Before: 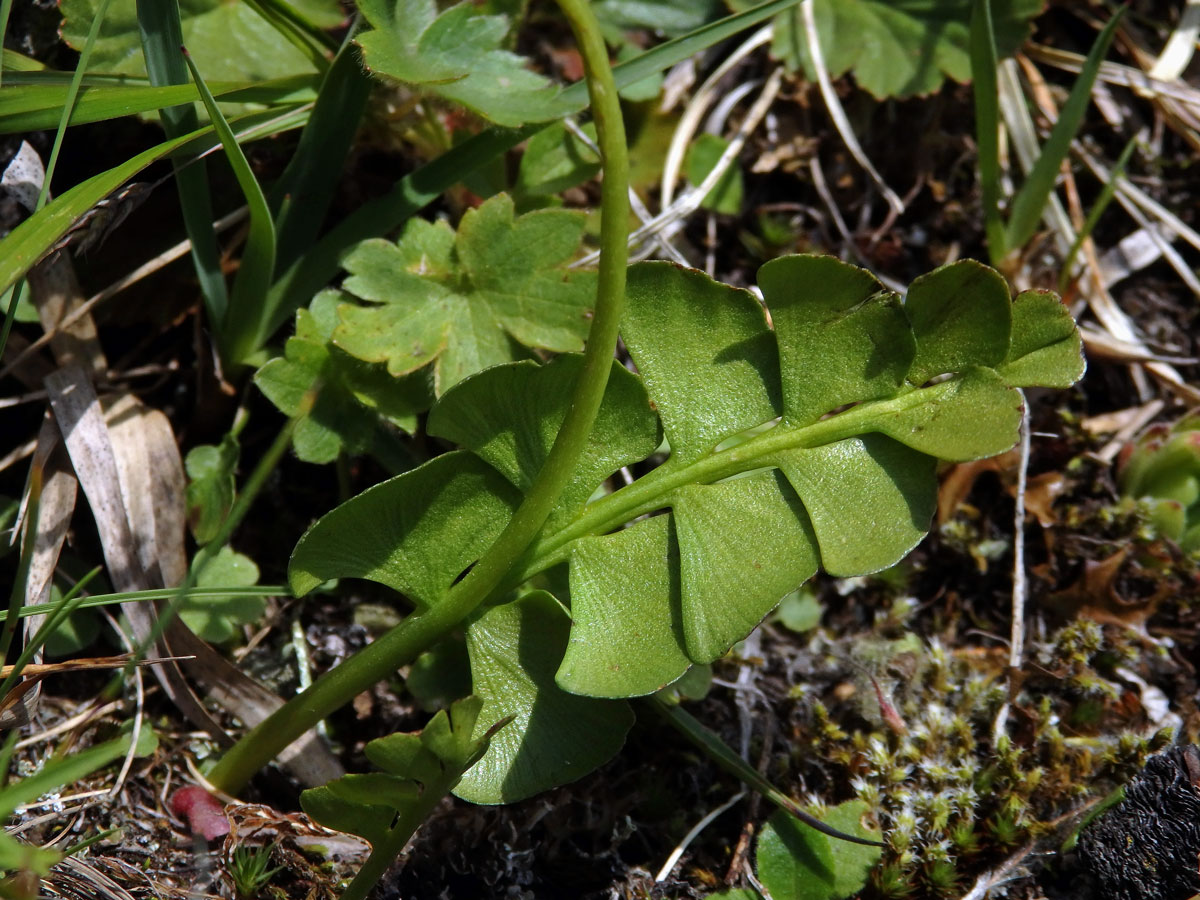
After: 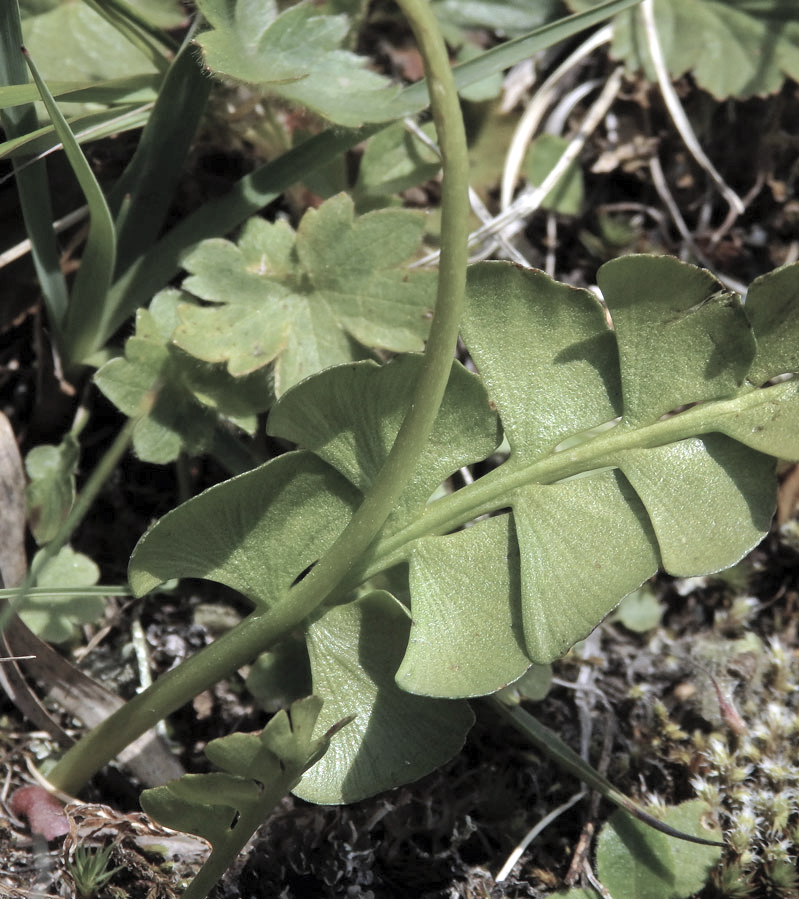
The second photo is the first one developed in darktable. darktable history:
white balance: emerald 1
exposure: exposure 0.236 EV, compensate highlight preservation false
contrast brightness saturation: brightness 0.18, saturation -0.5
crop and rotate: left 13.342%, right 19.991%
